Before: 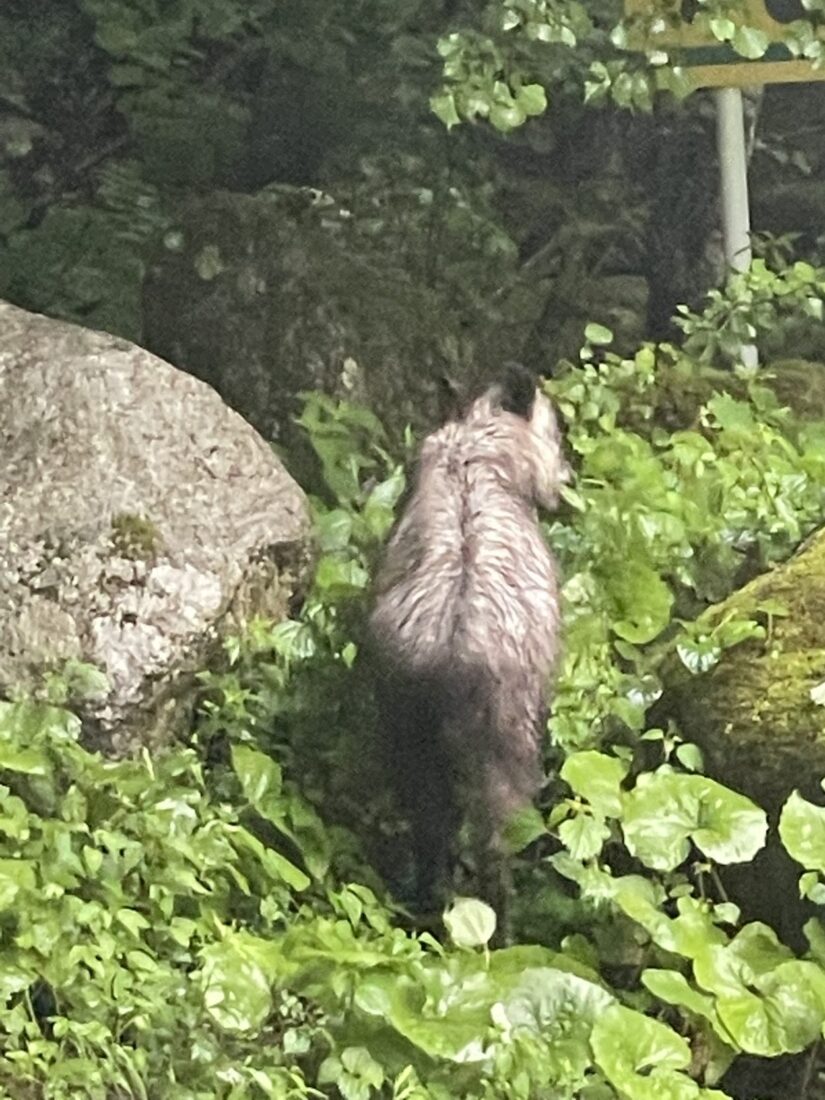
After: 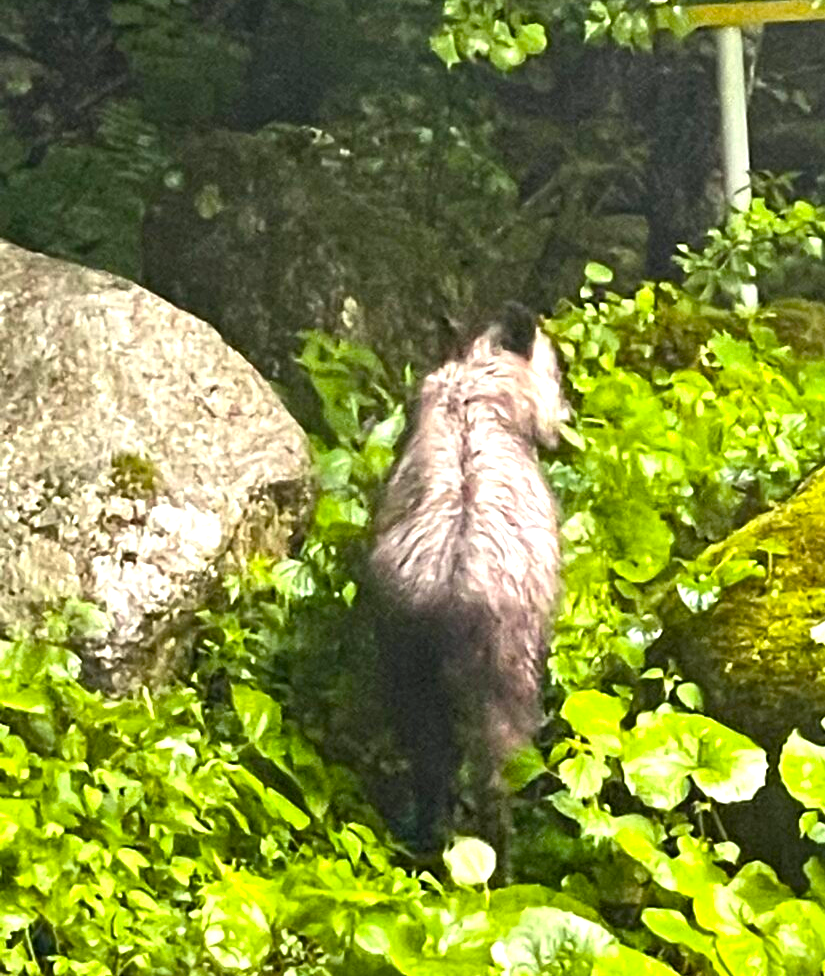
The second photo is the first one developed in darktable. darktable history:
color zones: curves: ch1 [(0, 0.523) (0.143, 0.545) (0.286, 0.52) (0.429, 0.506) (0.571, 0.503) (0.714, 0.503) (0.857, 0.508) (1, 0.523)]
color balance rgb: linear chroma grading › global chroma 9%, perceptual saturation grading › global saturation 36%, perceptual saturation grading › shadows 35%, perceptual brilliance grading › global brilliance 21.21%, perceptual brilliance grading › shadows -35%, global vibrance 21.21%
crop and rotate: top 5.609%, bottom 5.609%
